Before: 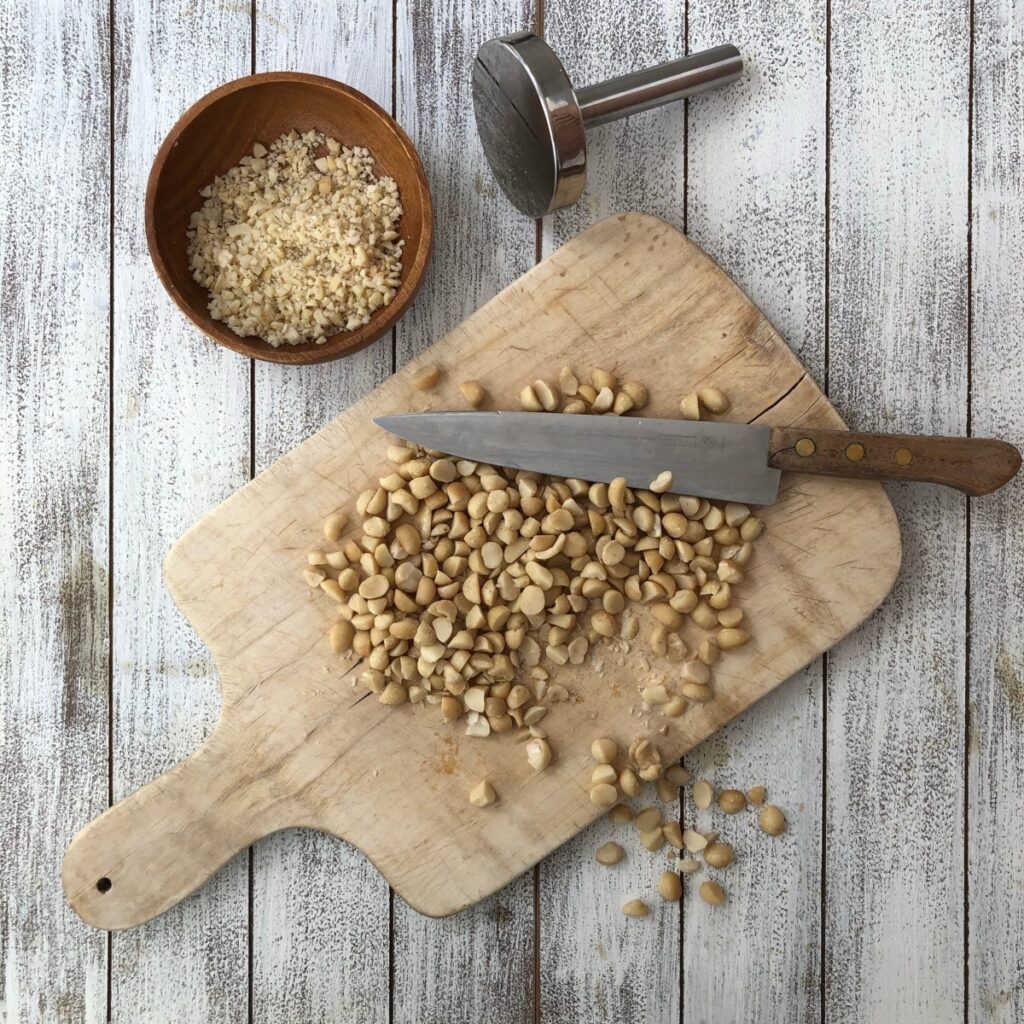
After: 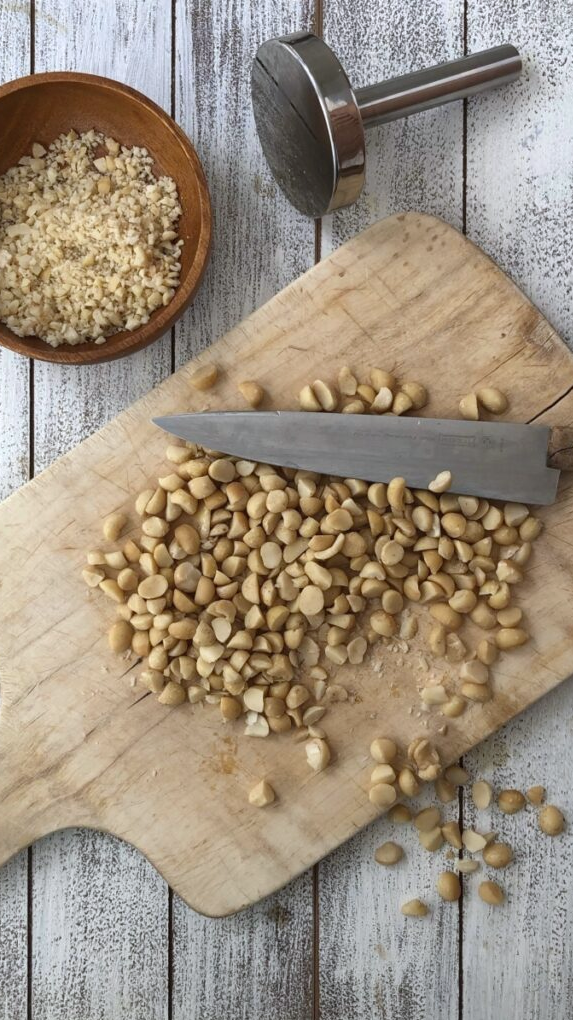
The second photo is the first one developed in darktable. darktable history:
crop: left 21.674%, right 22.086%
color calibration: x 0.342, y 0.355, temperature 5146 K
shadows and highlights: shadows 25, highlights -25
white balance: red 0.976, blue 1.04
